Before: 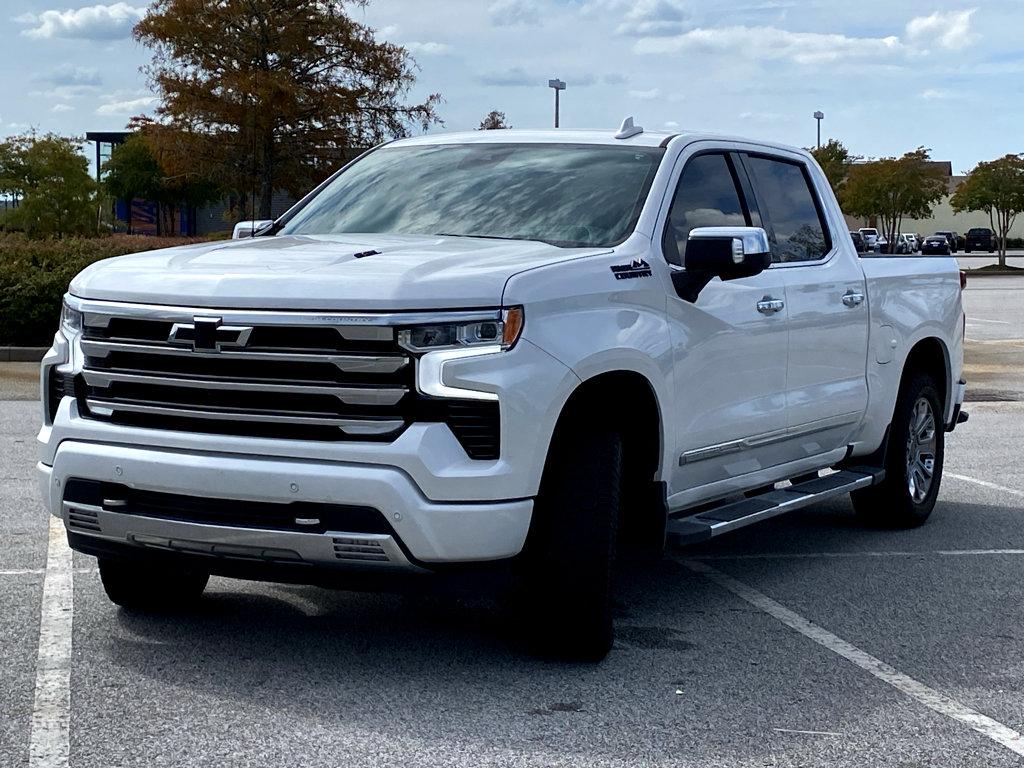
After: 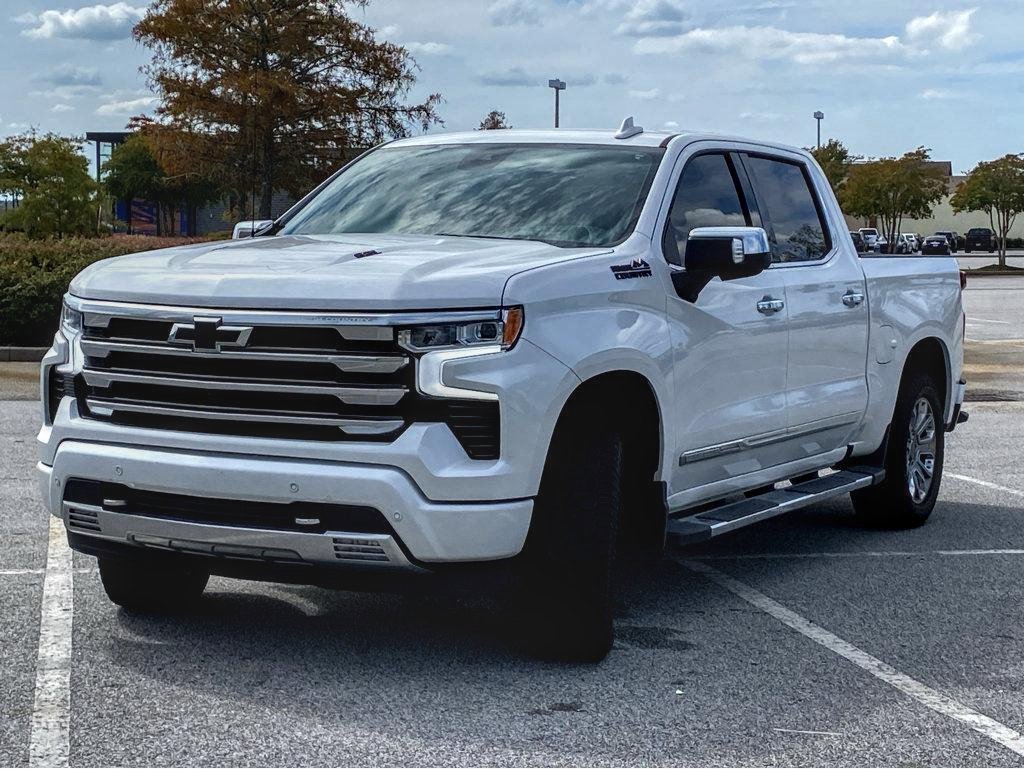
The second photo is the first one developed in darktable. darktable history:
local contrast: highlights 5%, shadows 3%, detail 133%
